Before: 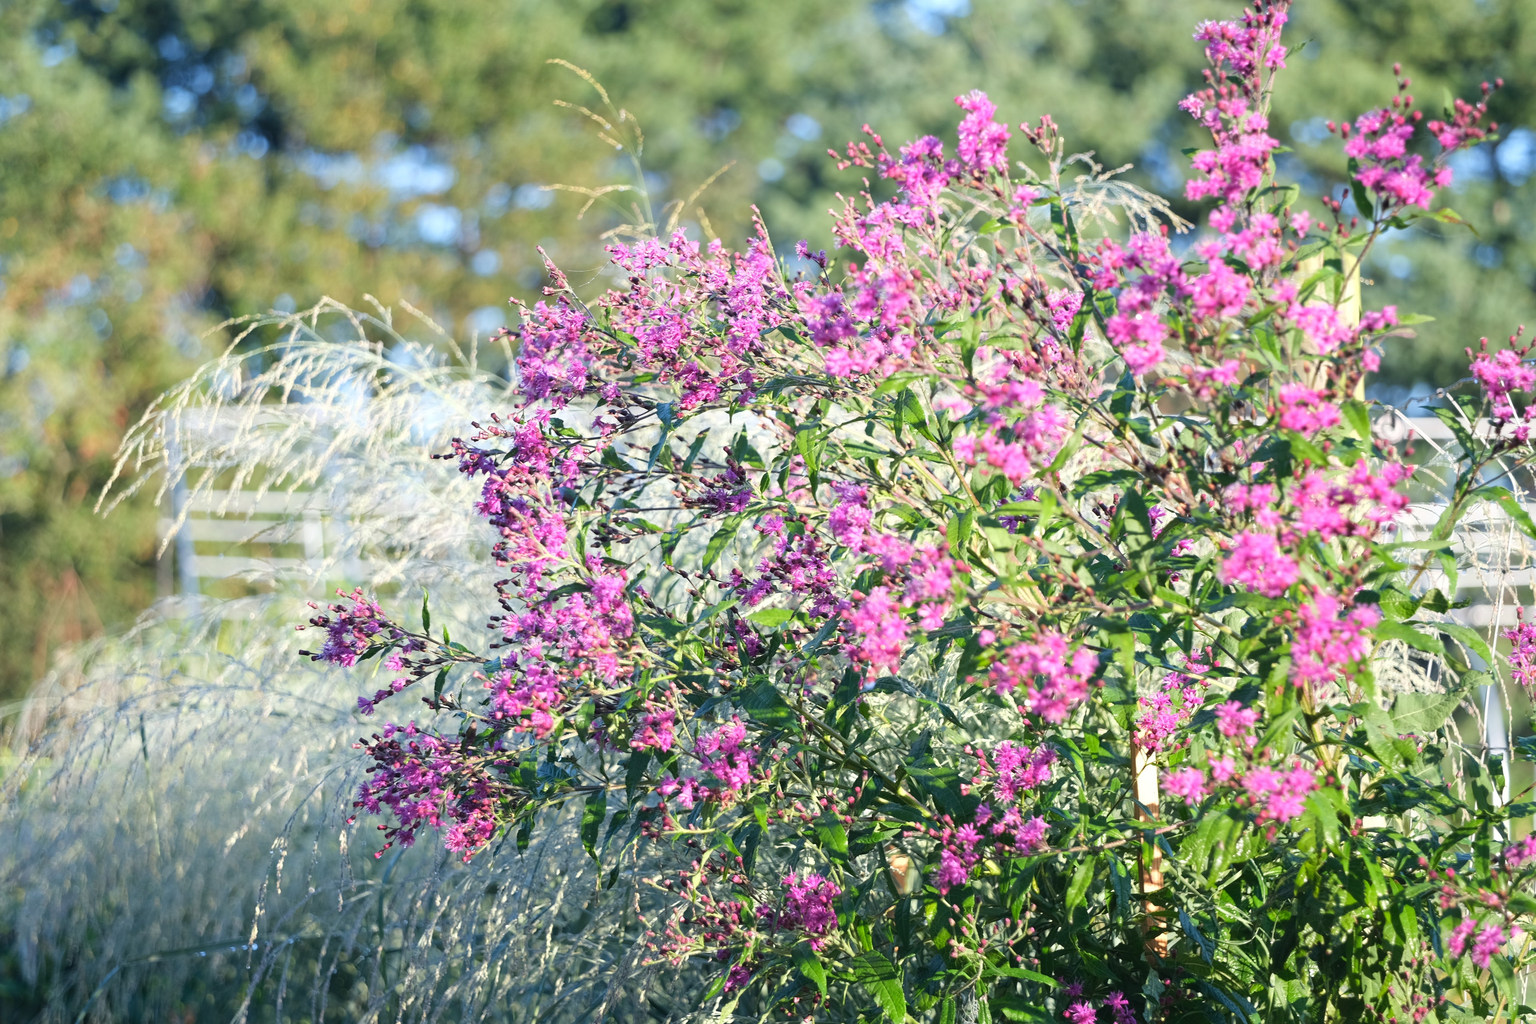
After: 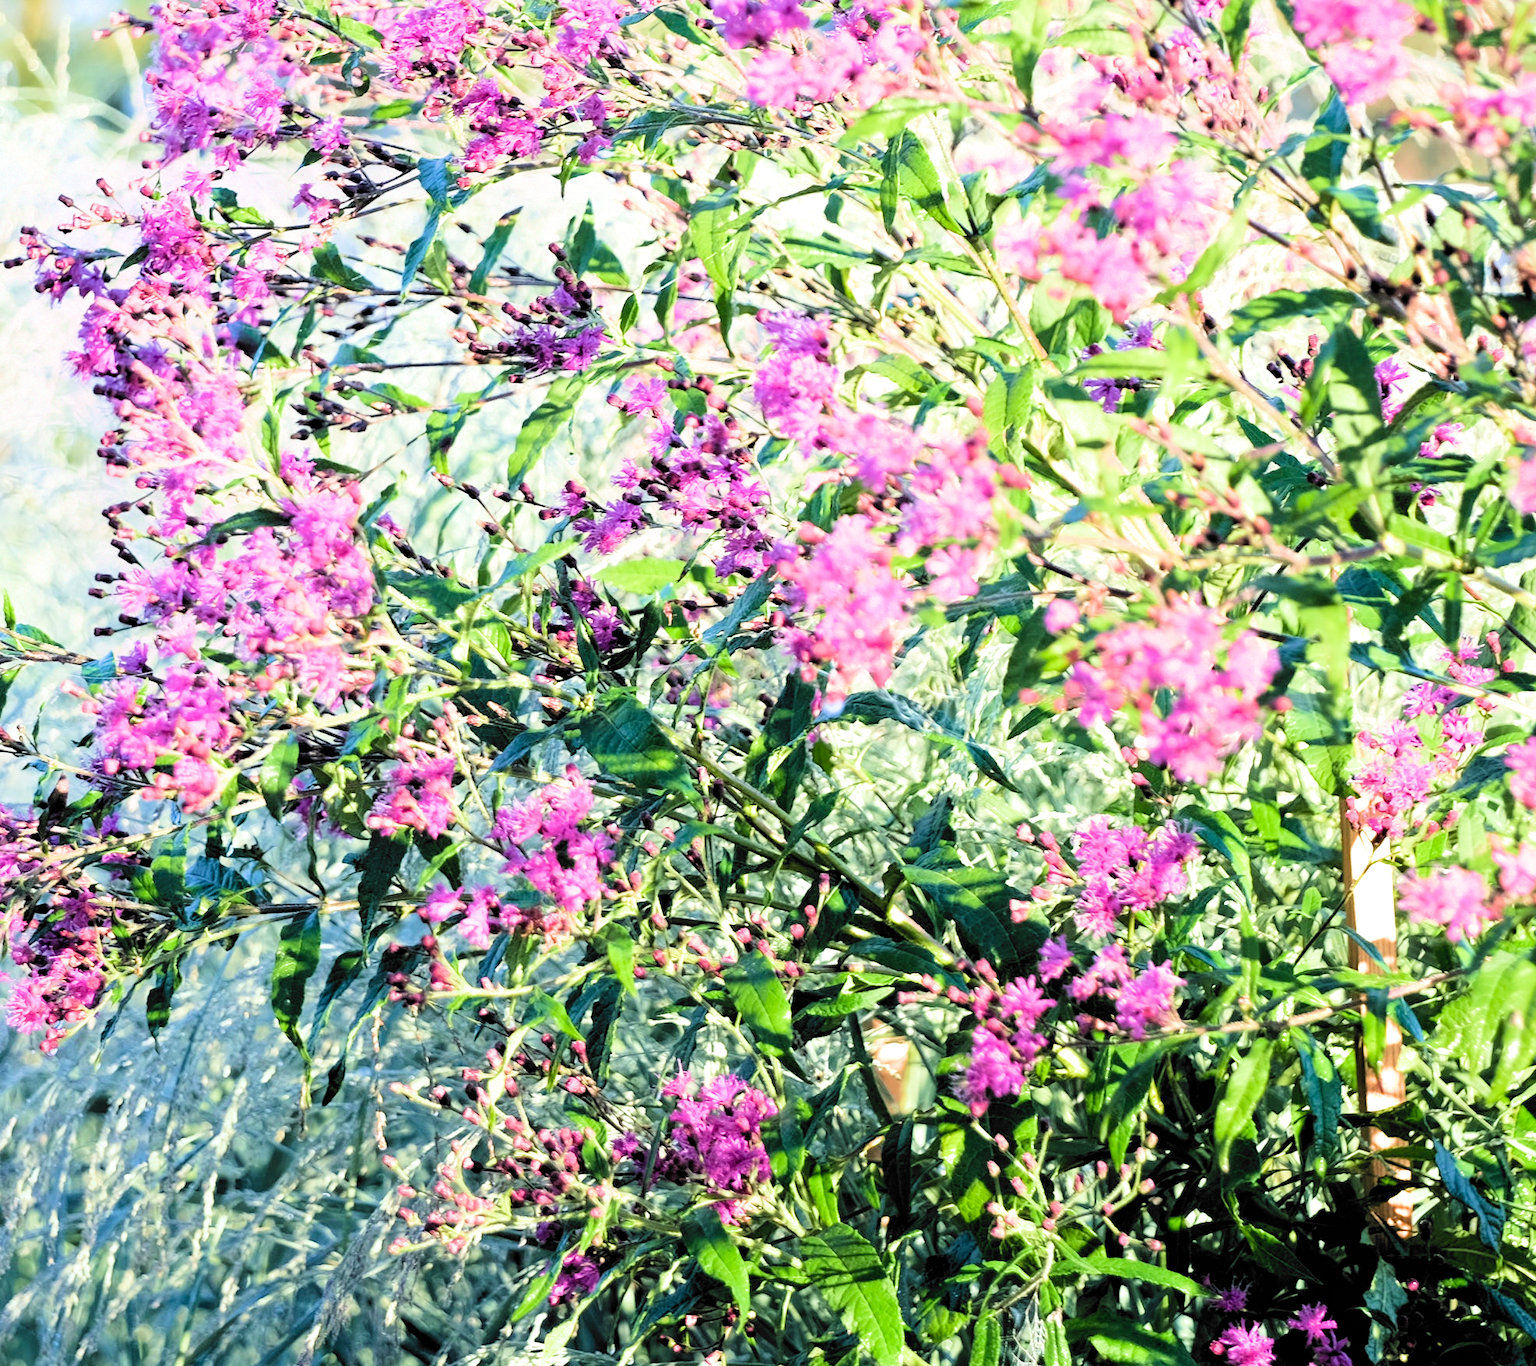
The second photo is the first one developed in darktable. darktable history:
crop and rotate: left 28.773%, top 31.429%, right 19.843%
exposure: black level correction 0.011, exposure 1.087 EV, compensate highlight preservation false
velvia: on, module defaults
filmic rgb: black relative exposure -5.1 EV, white relative exposure 4 EV, threshold -0.28 EV, transition 3.19 EV, structure ↔ texture 99.08%, hardness 2.91, contrast 1.301, highlights saturation mix -30.16%, color science v6 (2022), enable highlight reconstruction true
